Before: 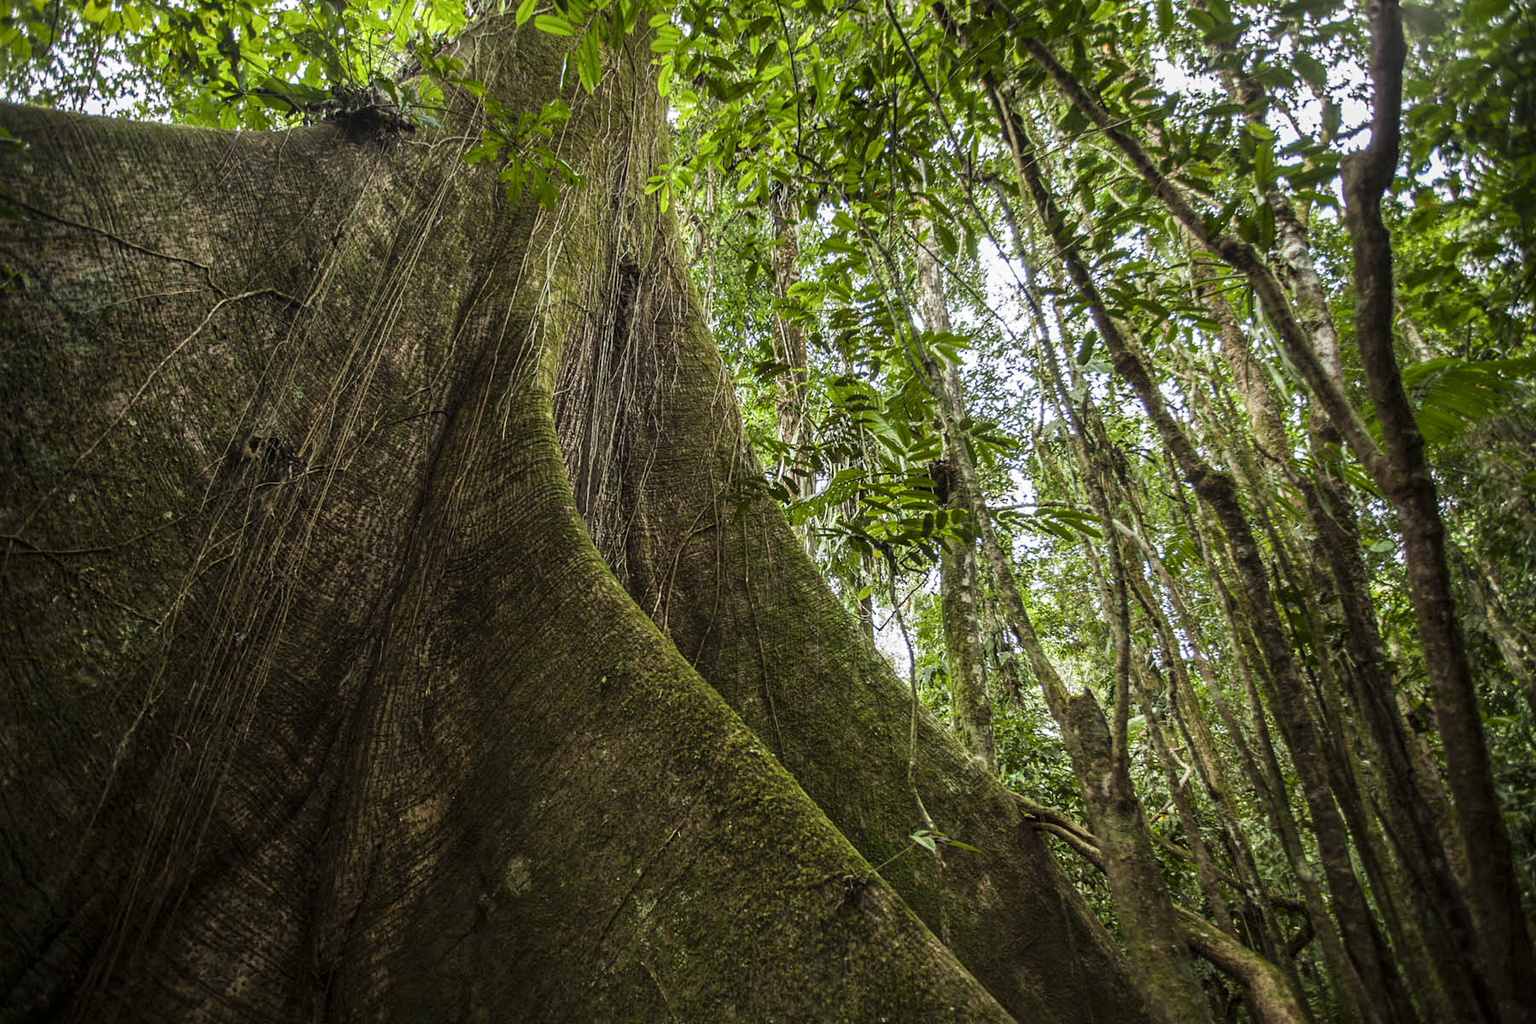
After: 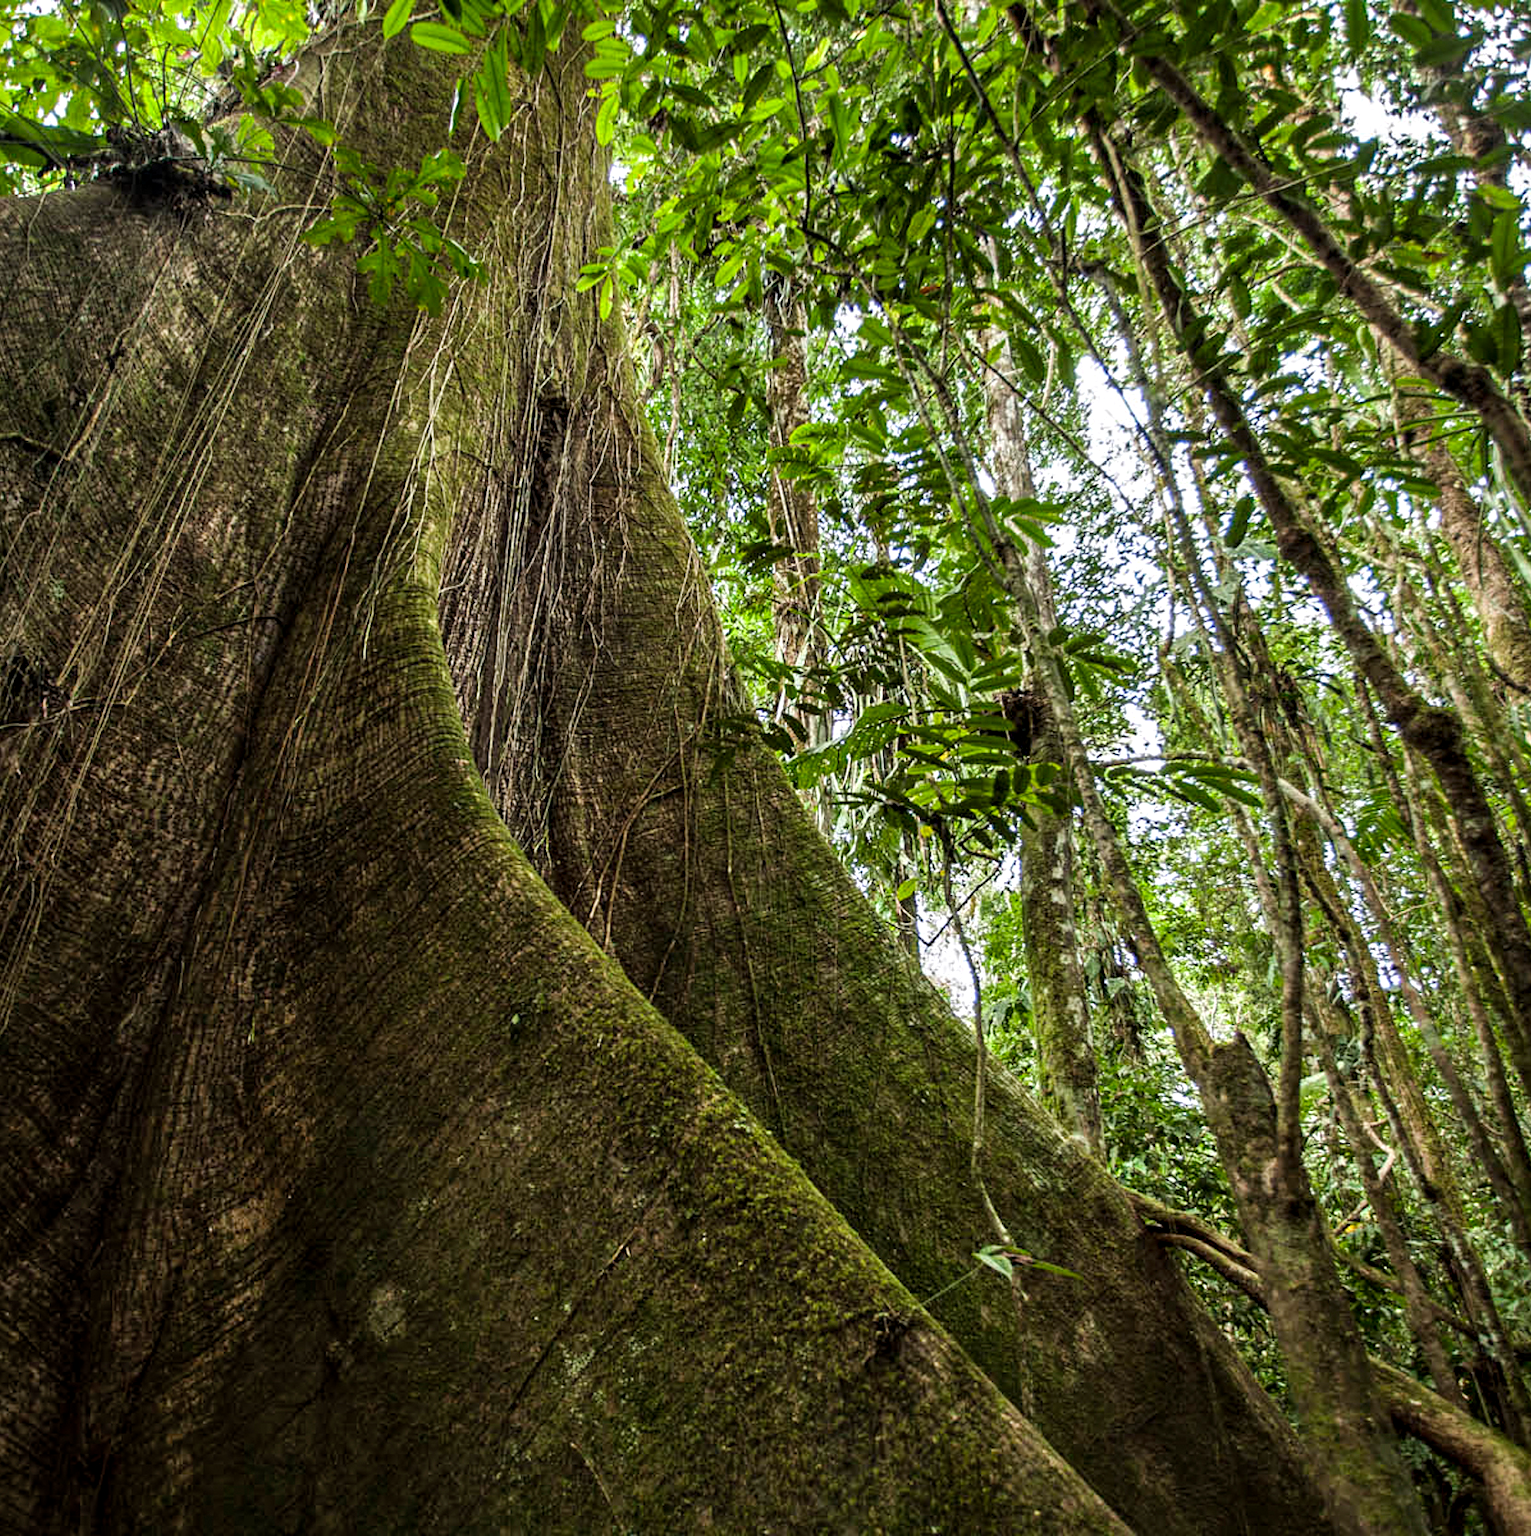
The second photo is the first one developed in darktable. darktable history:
crop: left 16.991%, right 16.51%
contrast equalizer: y [[0.6 ×6], [0.55 ×6], [0 ×6], [0 ×6], [0 ×6]], mix 0.291
